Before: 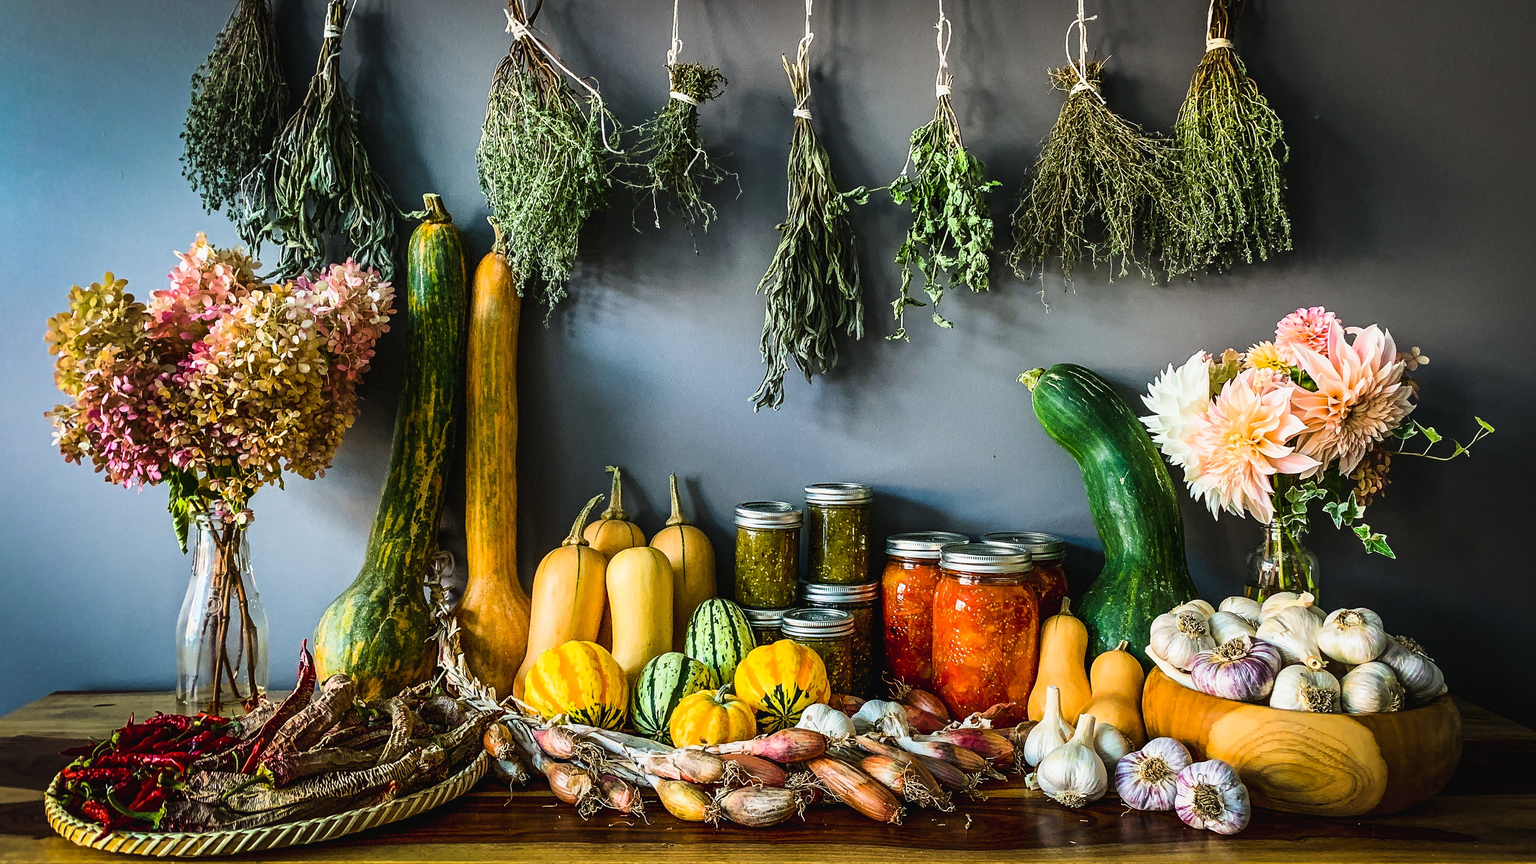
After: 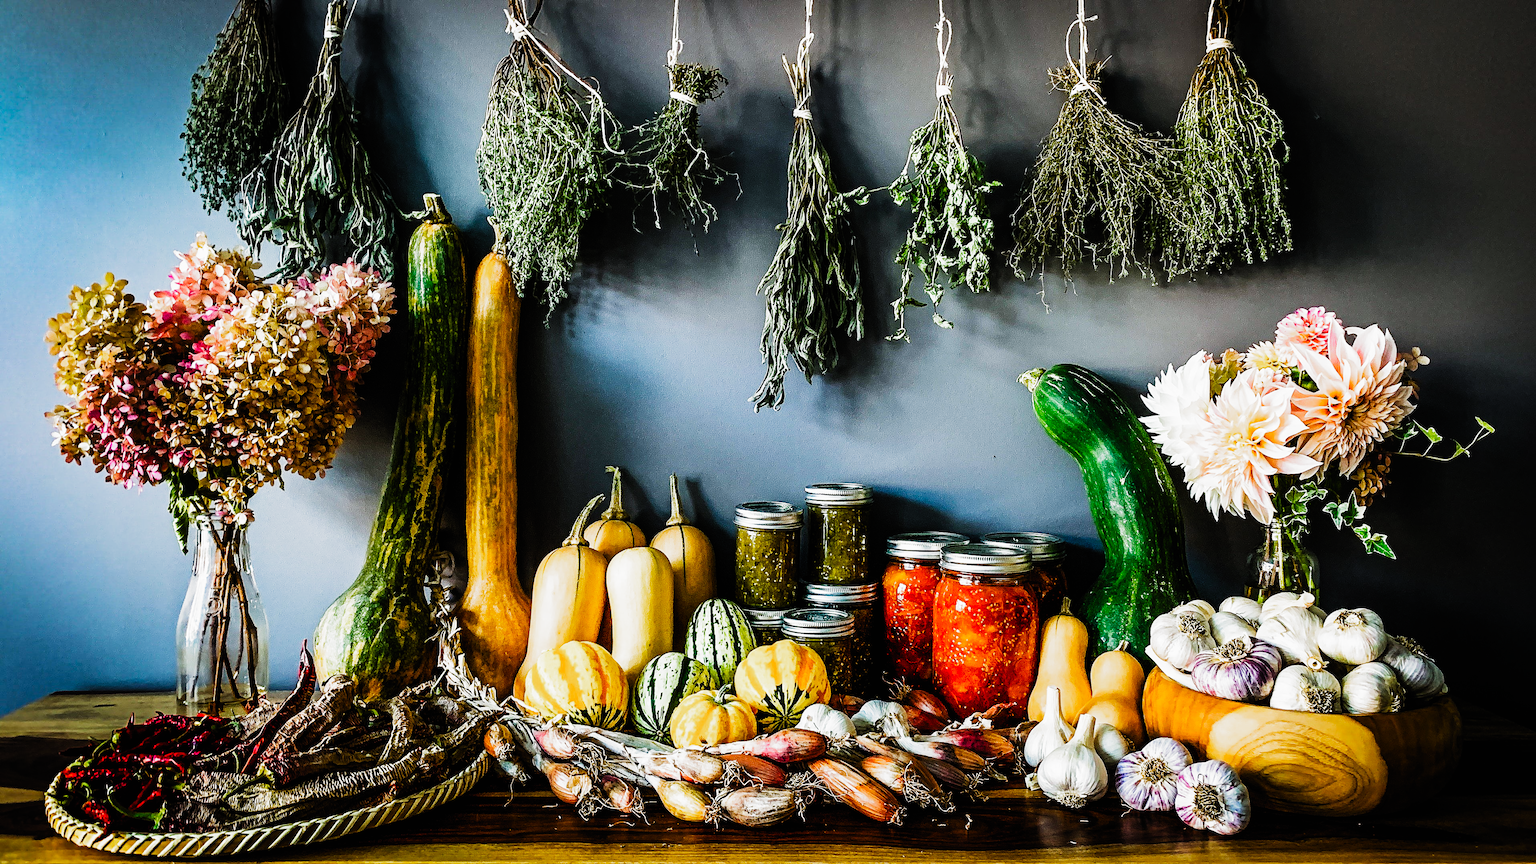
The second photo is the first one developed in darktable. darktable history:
filmic rgb: black relative exposure -6.43 EV, white relative exposure 2.43 EV, threshold 3 EV, hardness 5.27, latitude 0.1%, contrast 1.425, highlights saturation mix 2%, preserve chrominance no, color science v5 (2021), contrast in shadows safe, contrast in highlights safe, enable highlight reconstruction true
contrast brightness saturation: contrast 0.1, brightness 0.03, saturation 0.09
white balance: red 0.988, blue 1.017
